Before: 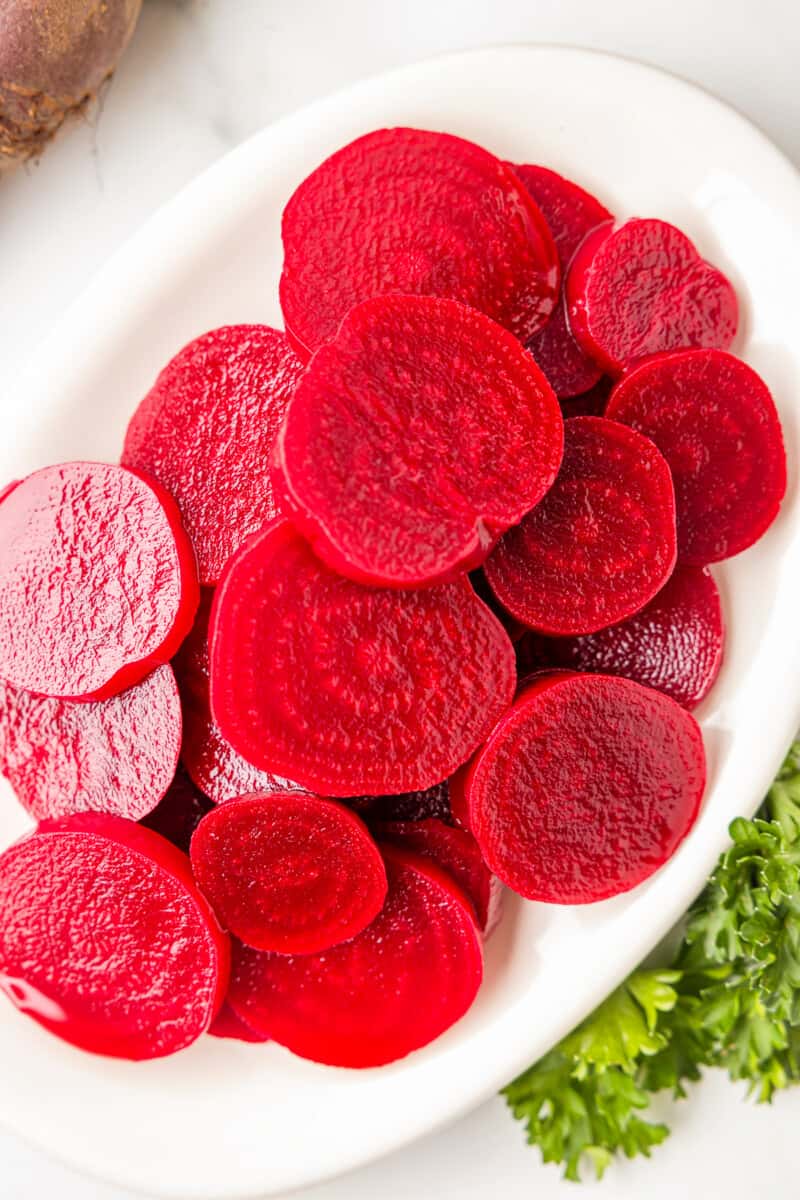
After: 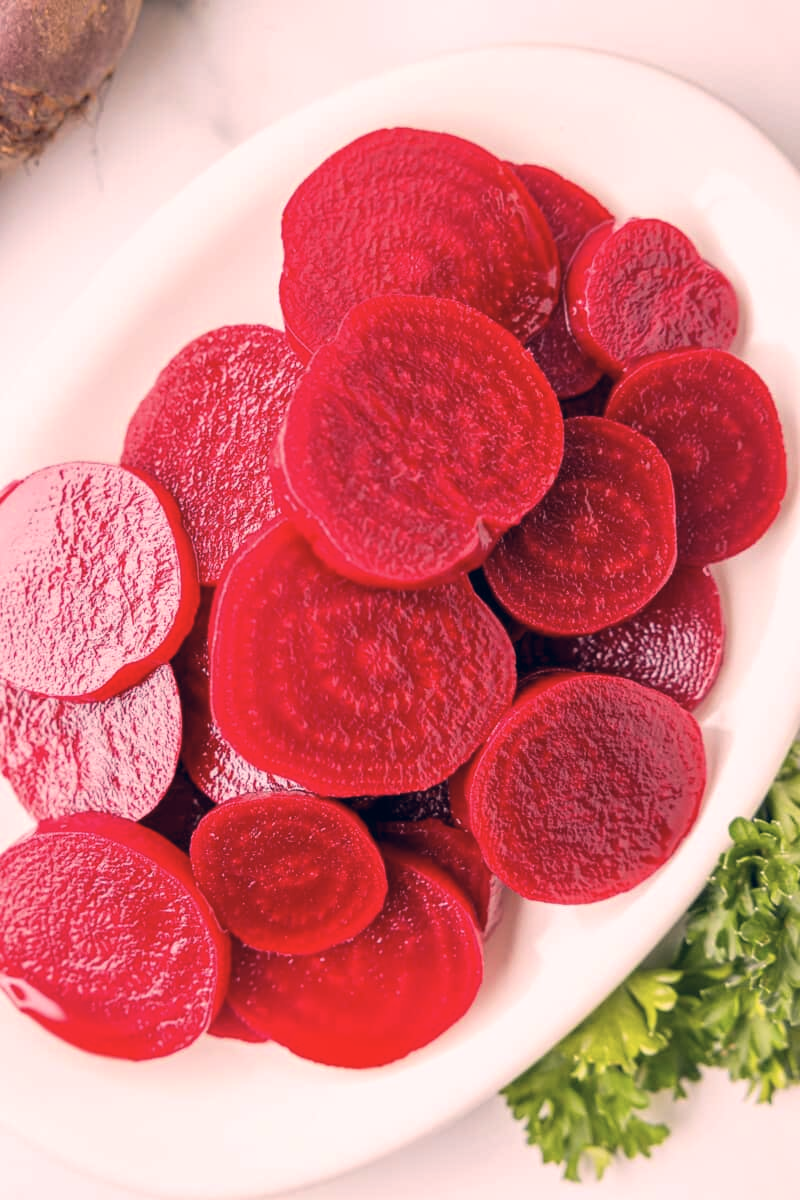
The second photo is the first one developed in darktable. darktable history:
color correction: highlights a* 14.14, highlights b* 5.8, shadows a* -5.58, shadows b* -15.43, saturation 0.851
